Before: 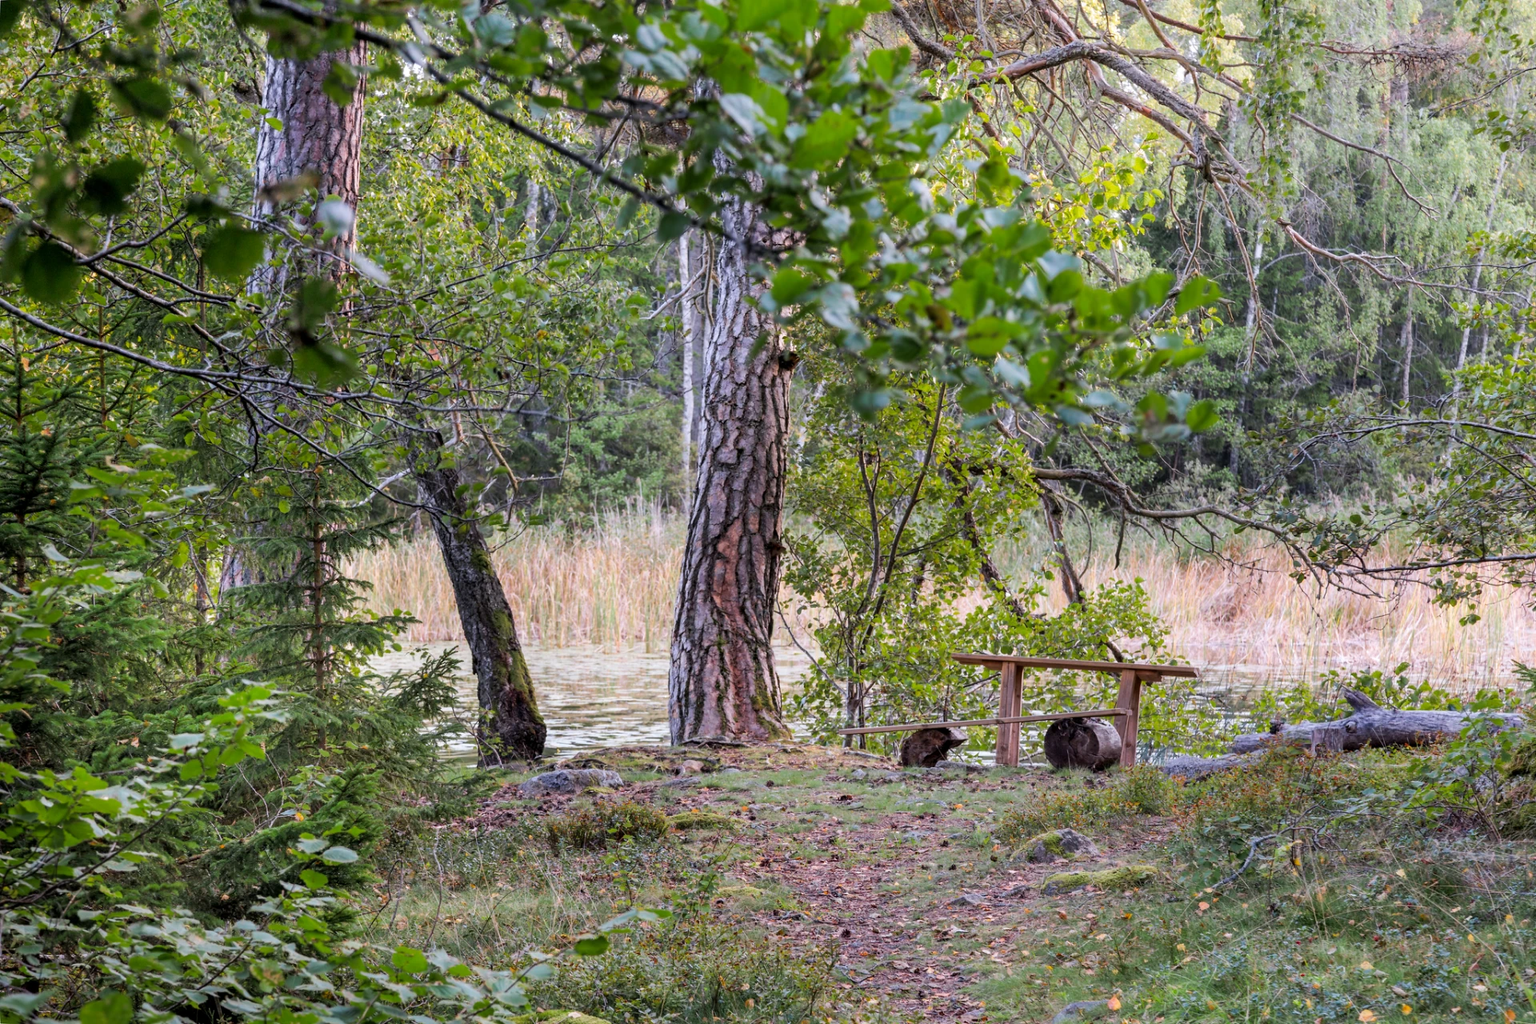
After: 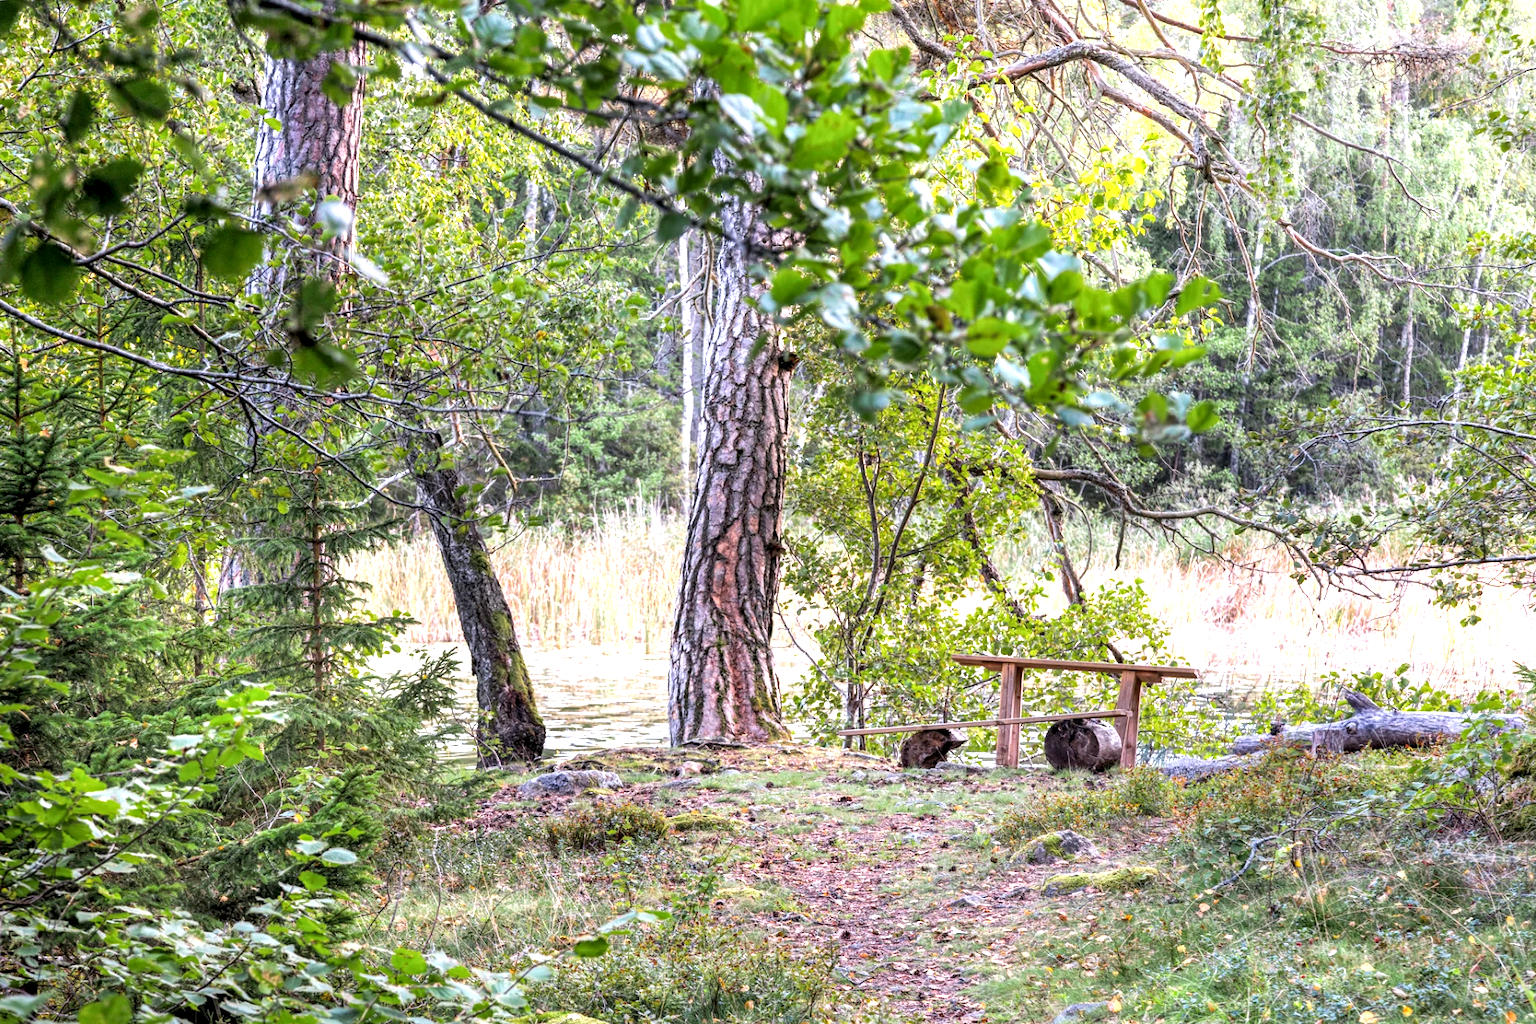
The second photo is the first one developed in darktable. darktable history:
exposure: black level correction 0, exposure 0.949 EV, compensate highlight preservation false
local contrast: highlights 94%, shadows 89%, detail 160%, midtone range 0.2
crop and rotate: left 0.141%, bottom 0.01%
